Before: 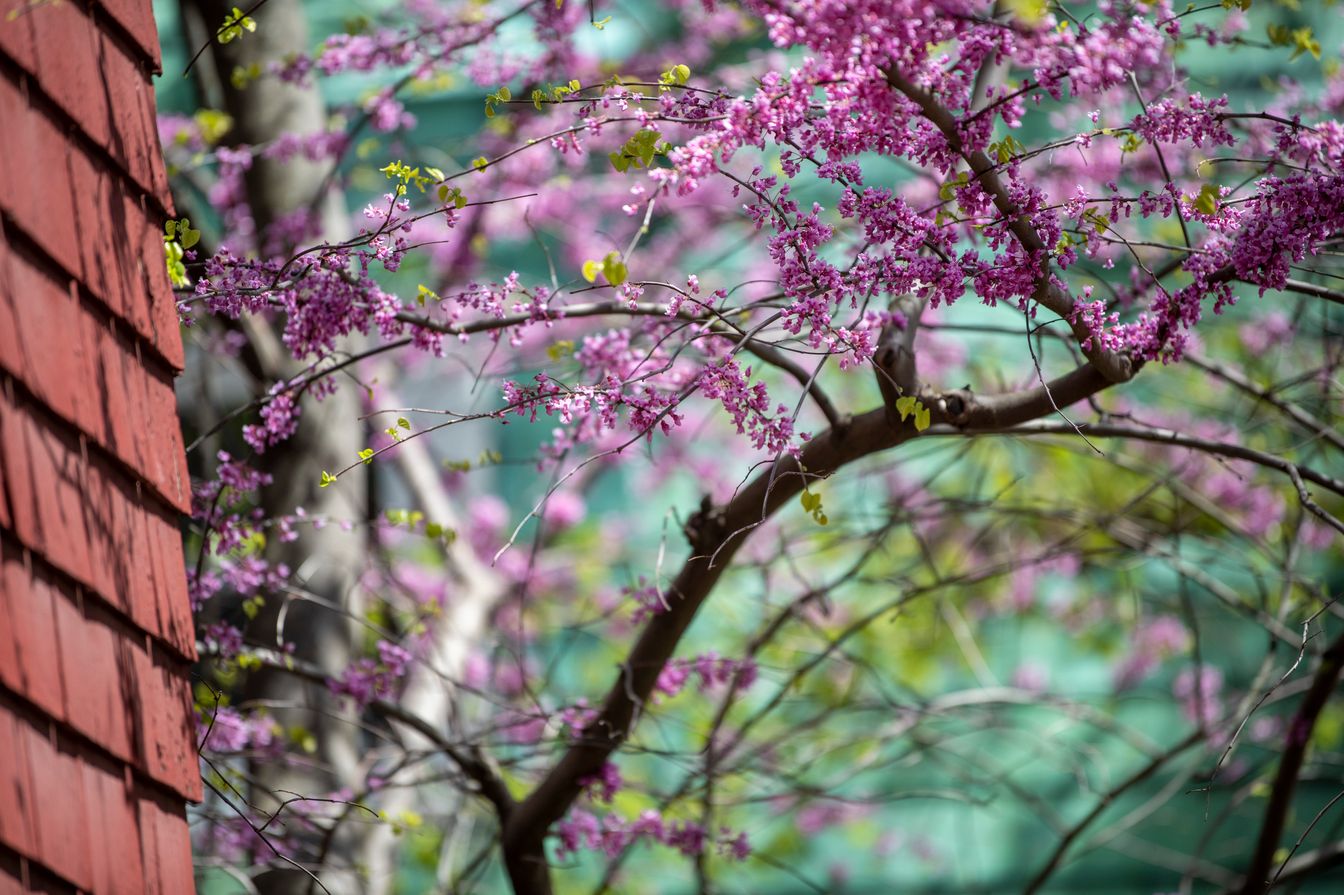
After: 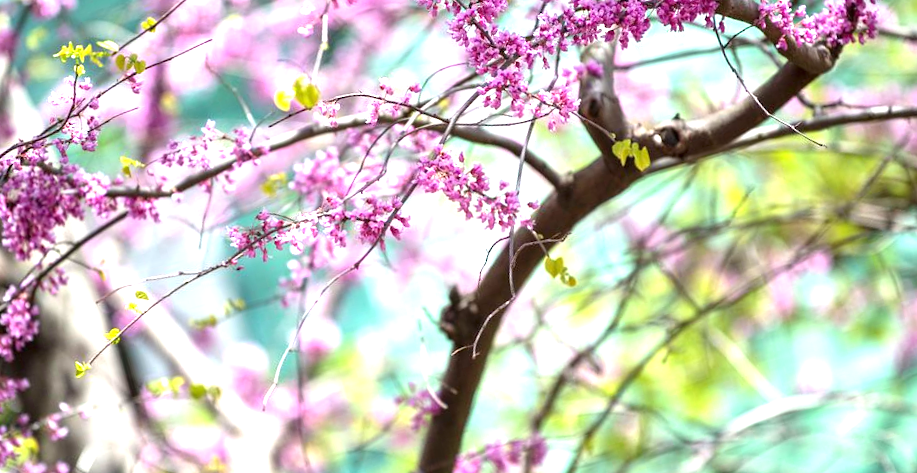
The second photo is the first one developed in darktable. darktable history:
rotate and perspective: rotation -14.8°, crop left 0.1, crop right 0.903, crop top 0.25, crop bottom 0.748
exposure: black level correction 0, exposure 1.379 EV, compensate exposure bias true, compensate highlight preservation false
crop: left 16.768%, top 8.653%, right 8.362%, bottom 12.485%
